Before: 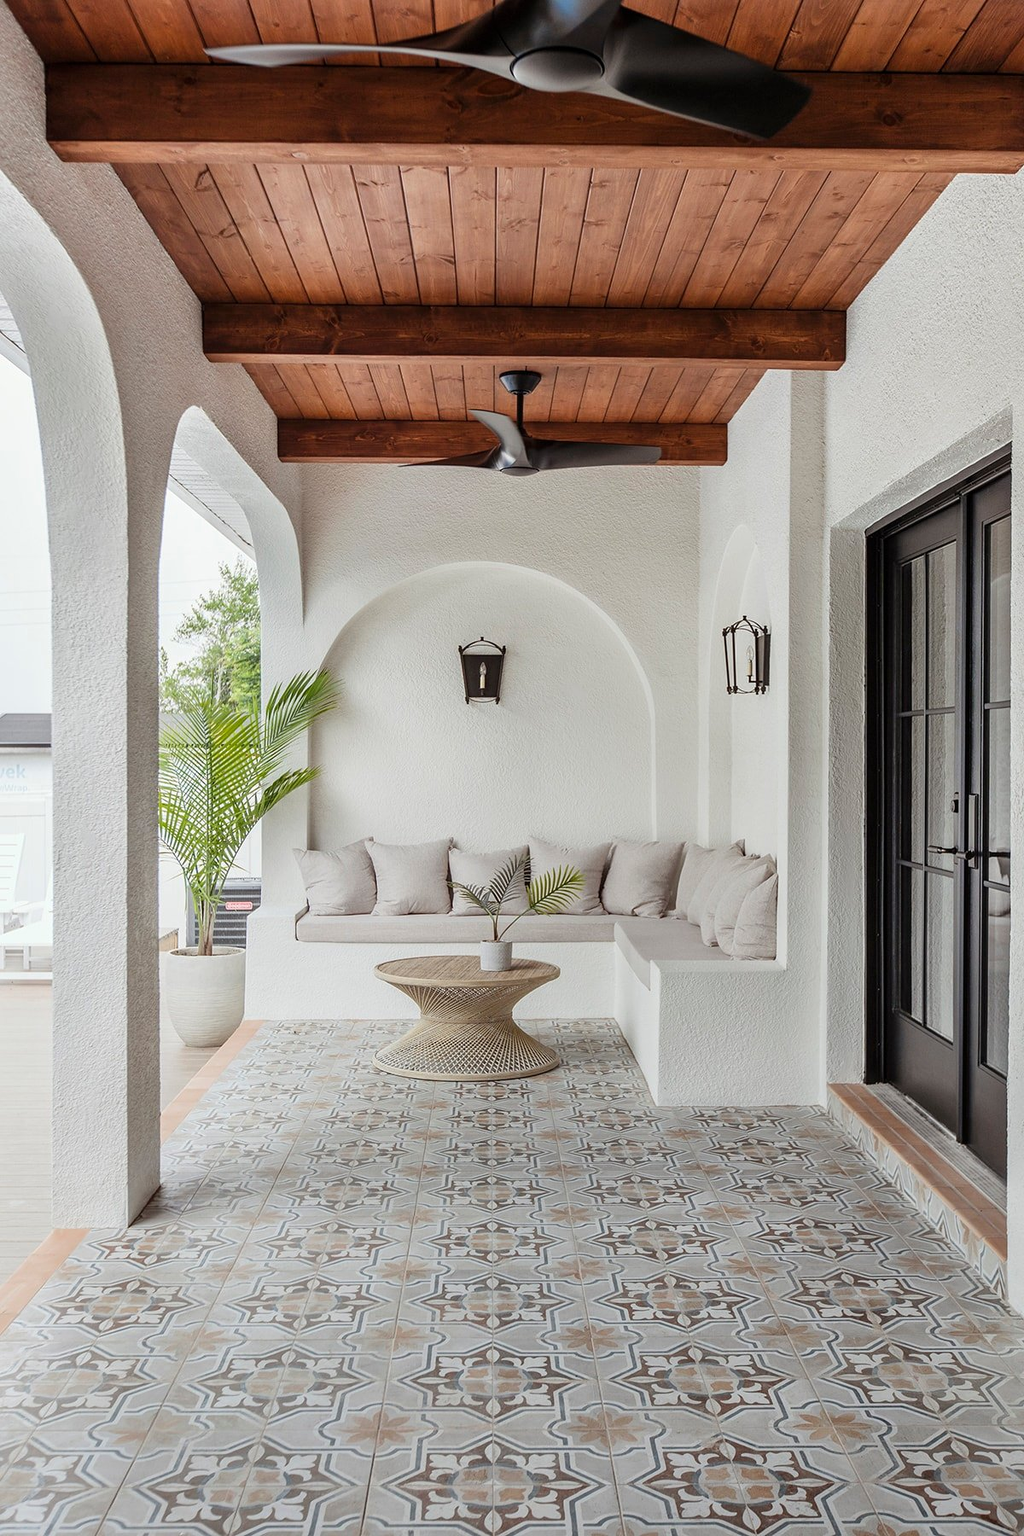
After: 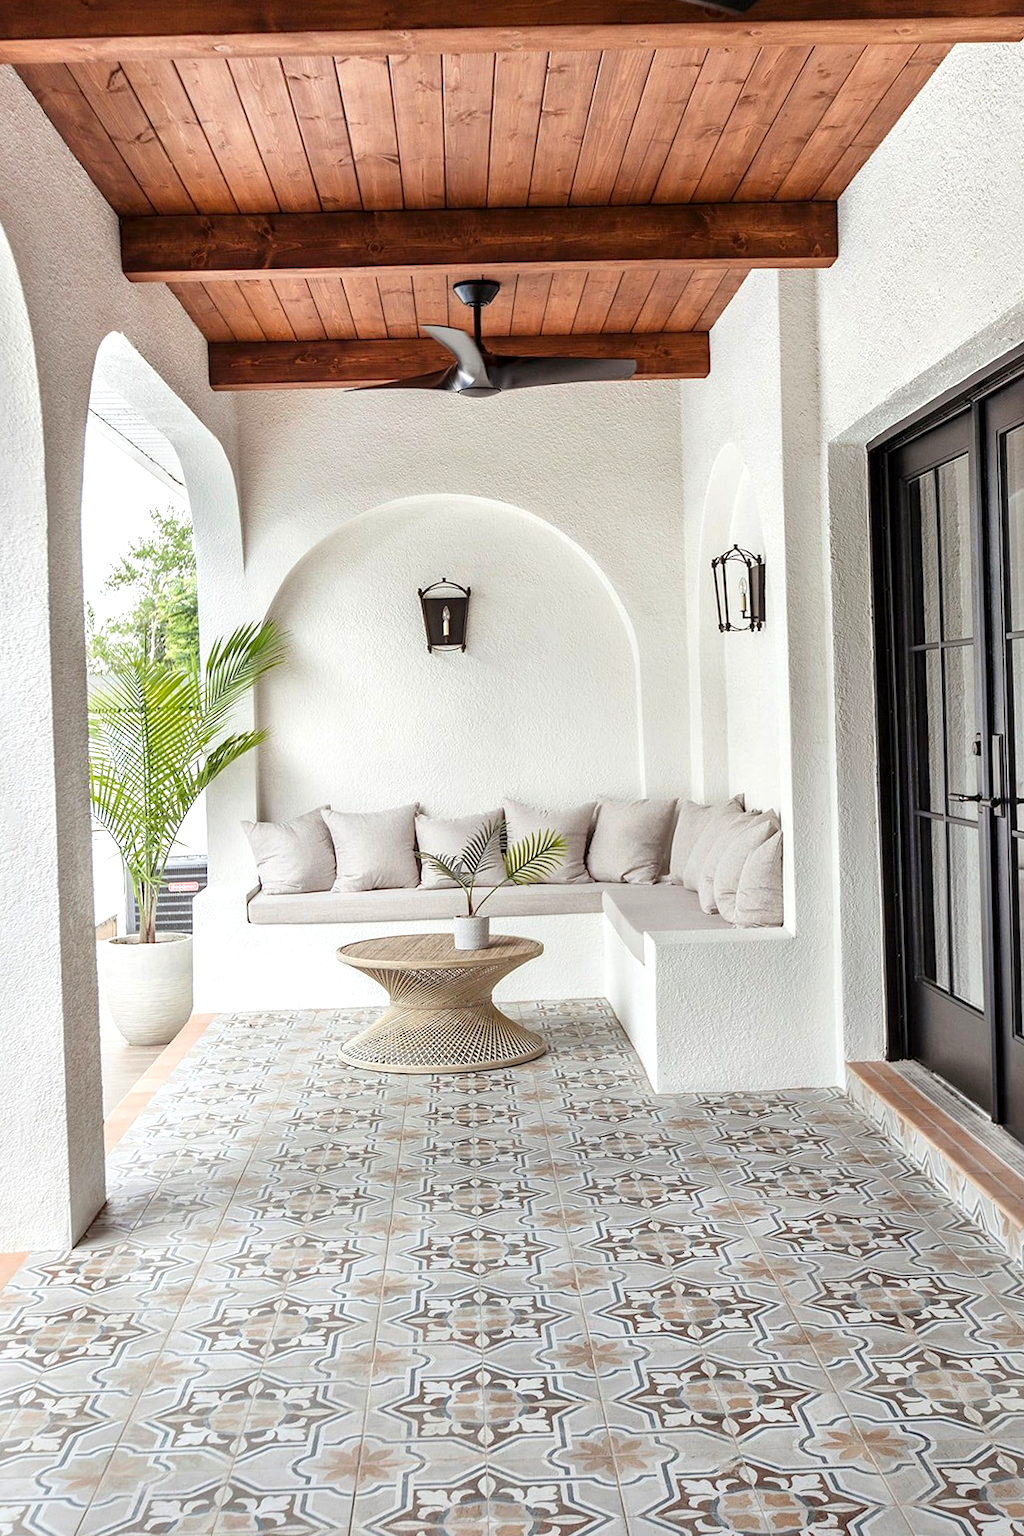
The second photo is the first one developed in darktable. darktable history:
local contrast: mode bilateral grid, contrast 20, coarseness 50, detail 120%, midtone range 0.2
exposure: black level correction 0.001, exposure 0.5 EV, compensate exposure bias true, compensate highlight preservation false
crop and rotate: angle 1.96°, left 5.673%, top 5.673%
